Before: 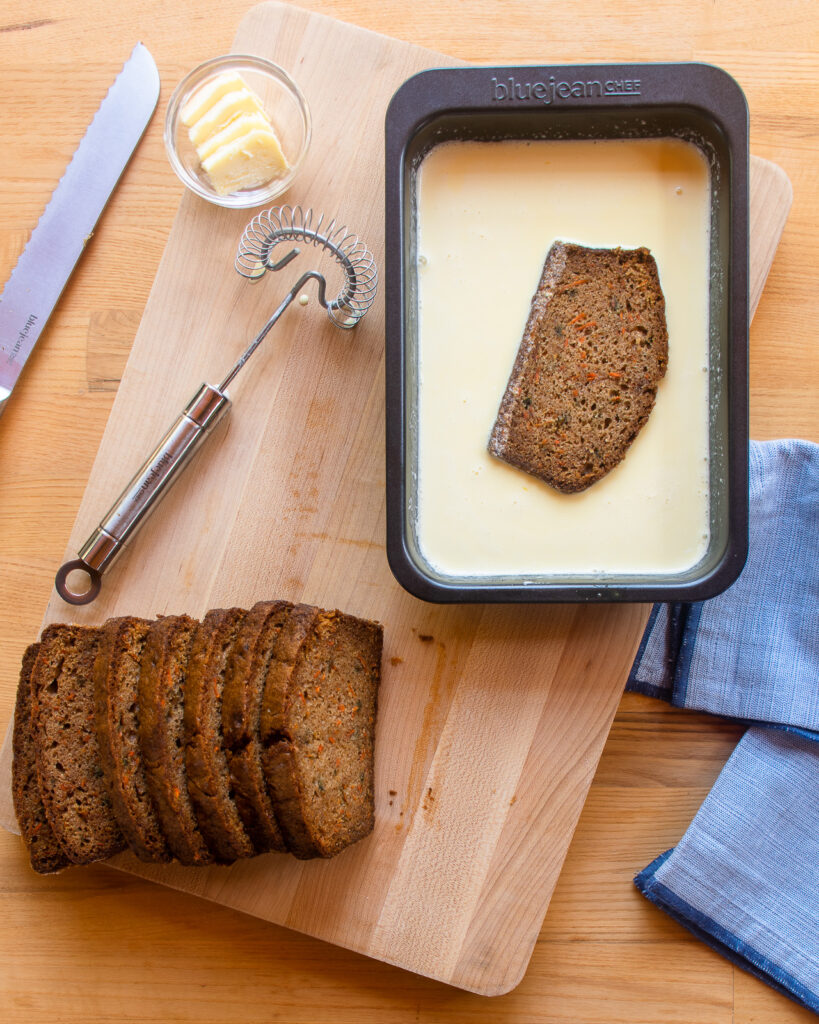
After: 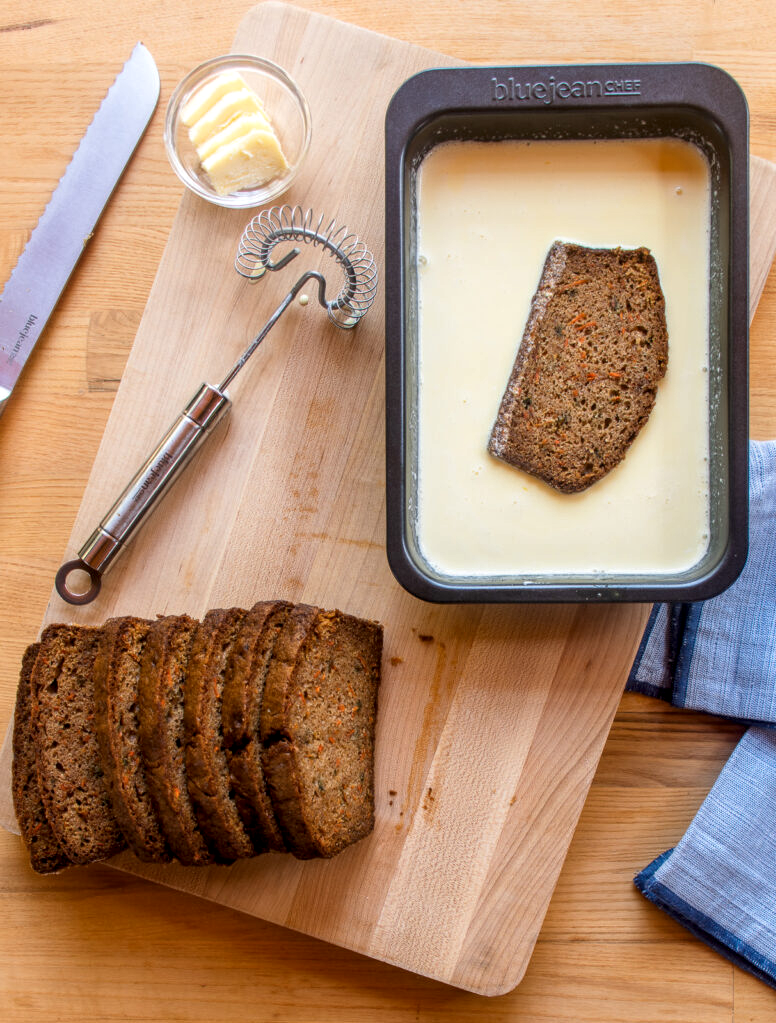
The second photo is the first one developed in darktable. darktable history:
crop and rotate: right 5.167%
local contrast: detail 130%
